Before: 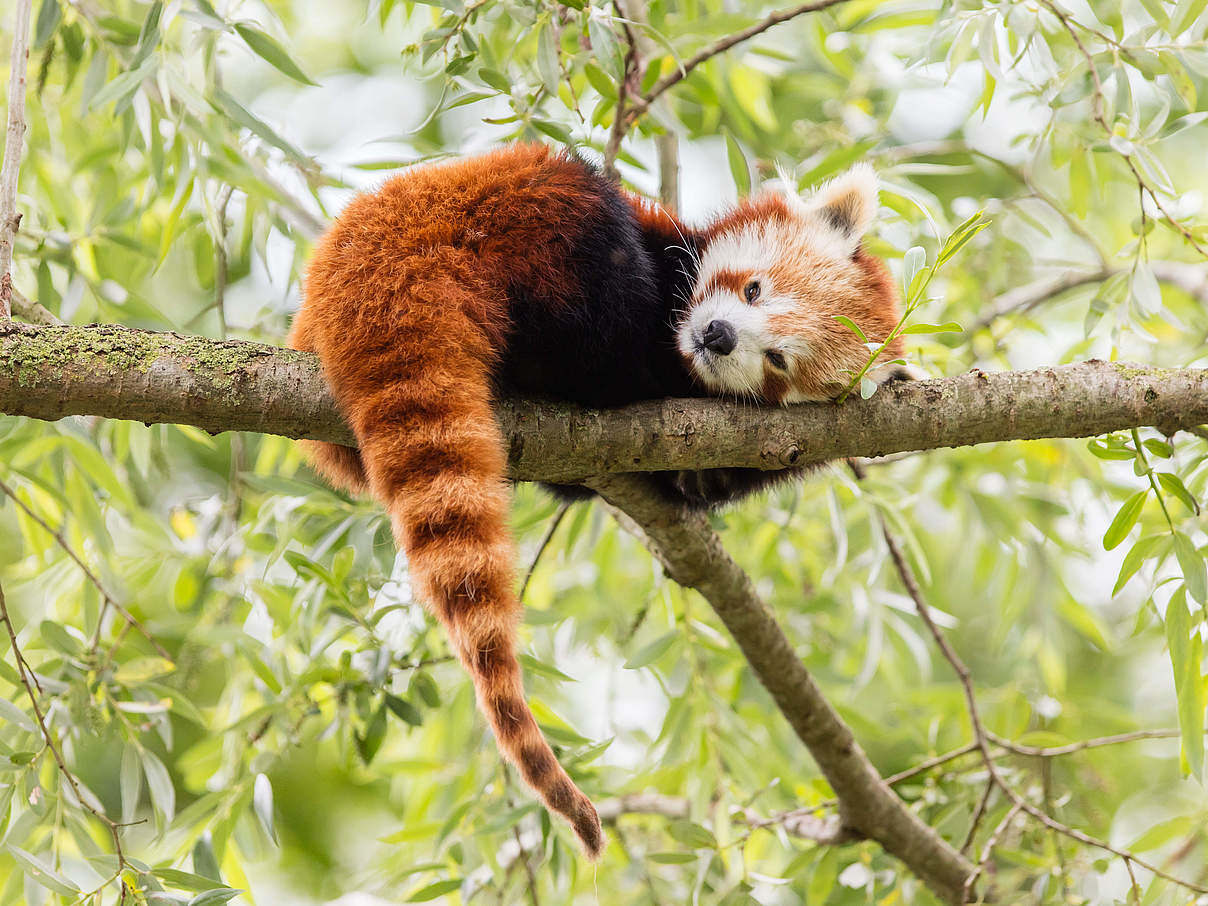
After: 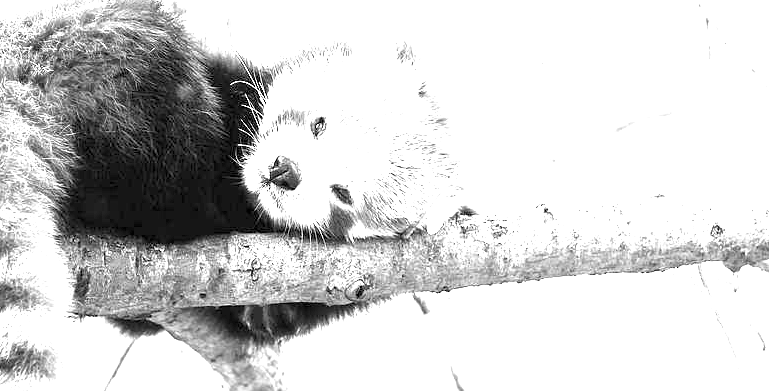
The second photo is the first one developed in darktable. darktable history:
exposure: black level correction 0.001, exposure 2.607 EV, compensate exposure bias true, compensate highlight preservation false
crop: left 36.005%, top 18.293%, right 0.31%, bottom 38.444%
monochrome: on, module defaults
